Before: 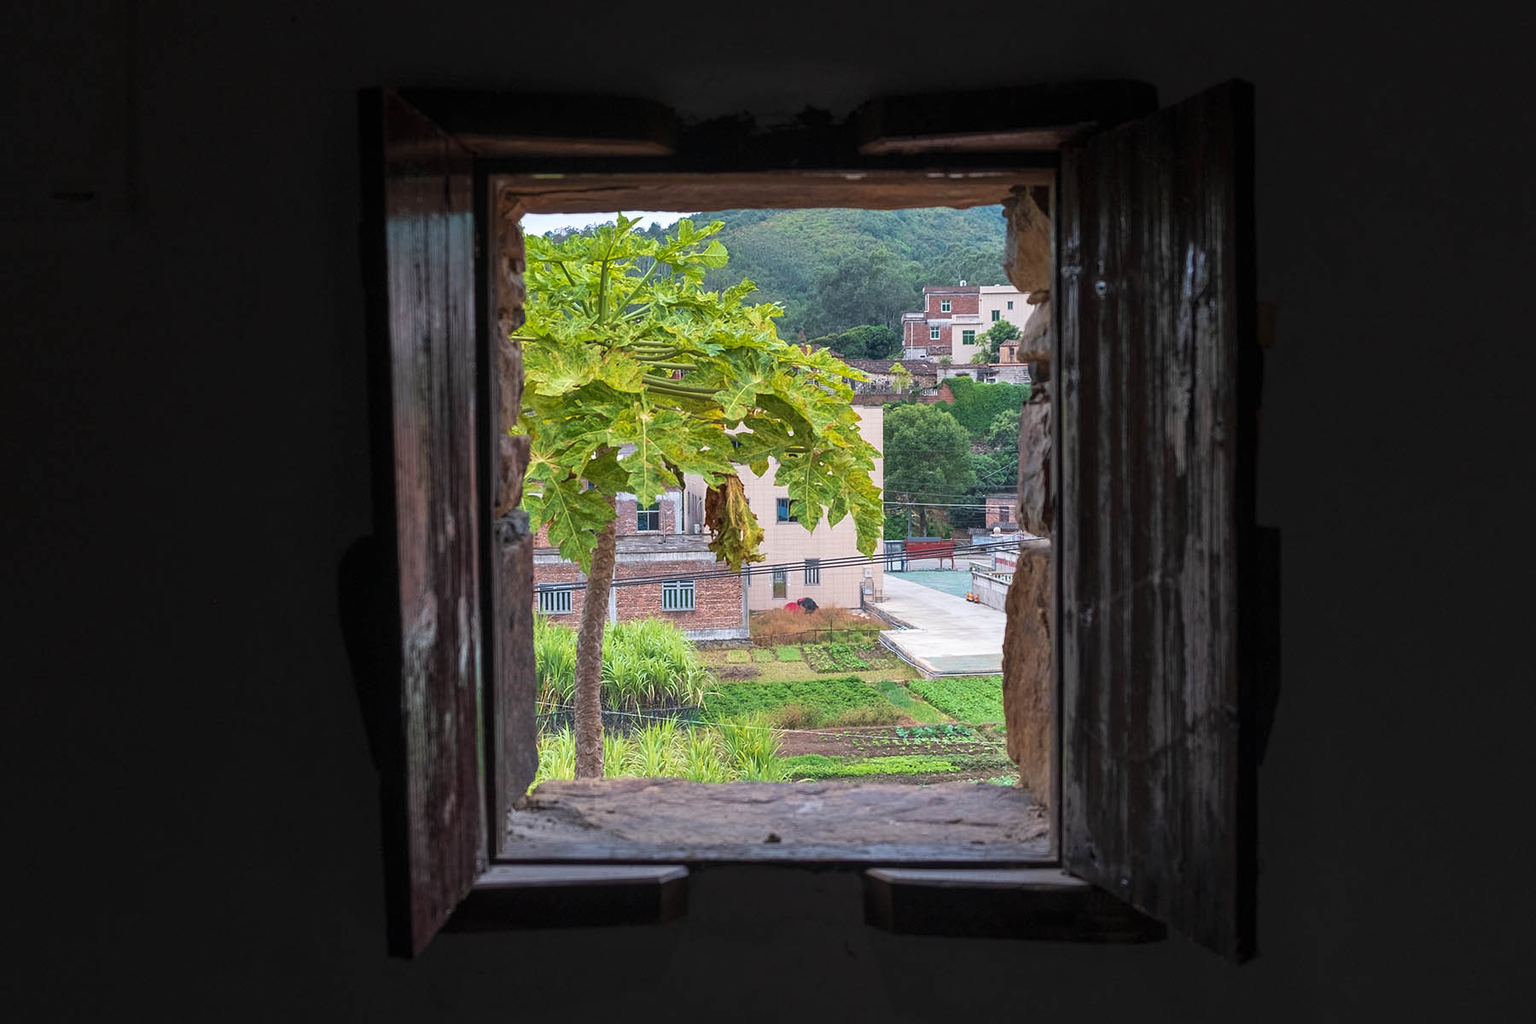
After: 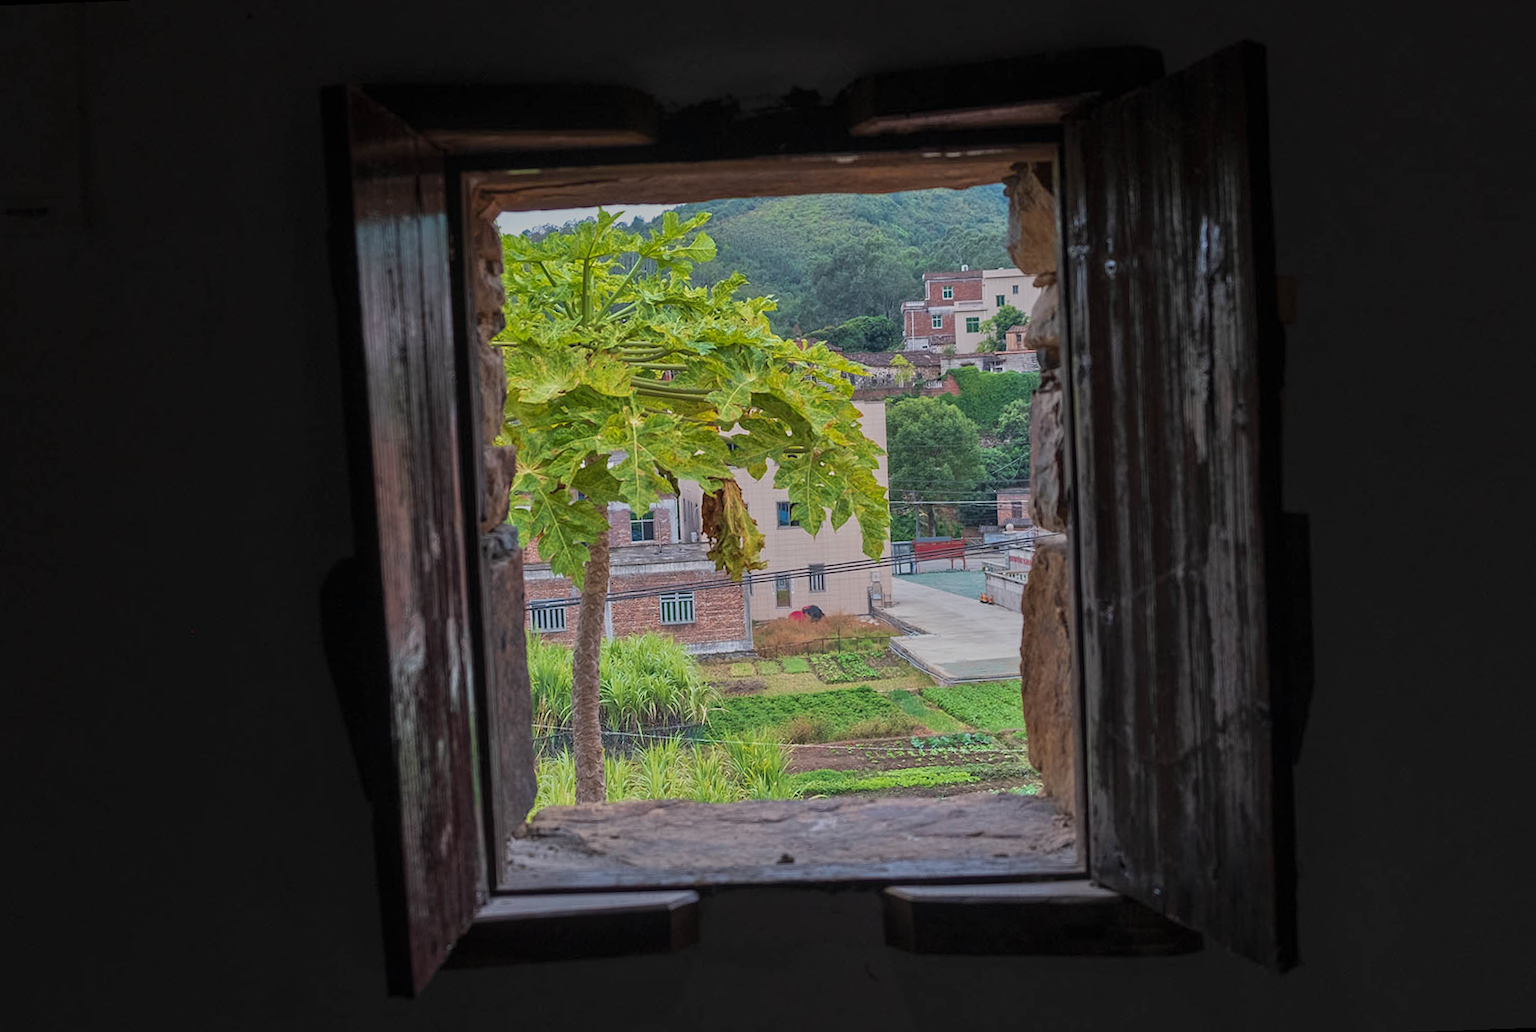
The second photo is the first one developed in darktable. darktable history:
rotate and perspective: rotation -2.12°, lens shift (vertical) 0.009, lens shift (horizontal) -0.008, automatic cropping original format, crop left 0.036, crop right 0.964, crop top 0.05, crop bottom 0.959
white balance: red 1, blue 1
tone equalizer: -8 EV -0.002 EV, -7 EV 0.005 EV, -6 EV -0.008 EV, -5 EV 0.007 EV, -4 EV -0.042 EV, -3 EV -0.233 EV, -2 EV -0.662 EV, -1 EV -0.983 EV, +0 EV -0.969 EV, smoothing diameter 2%, edges refinement/feathering 20, mask exposure compensation -1.57 EV, filter diffusion 5
